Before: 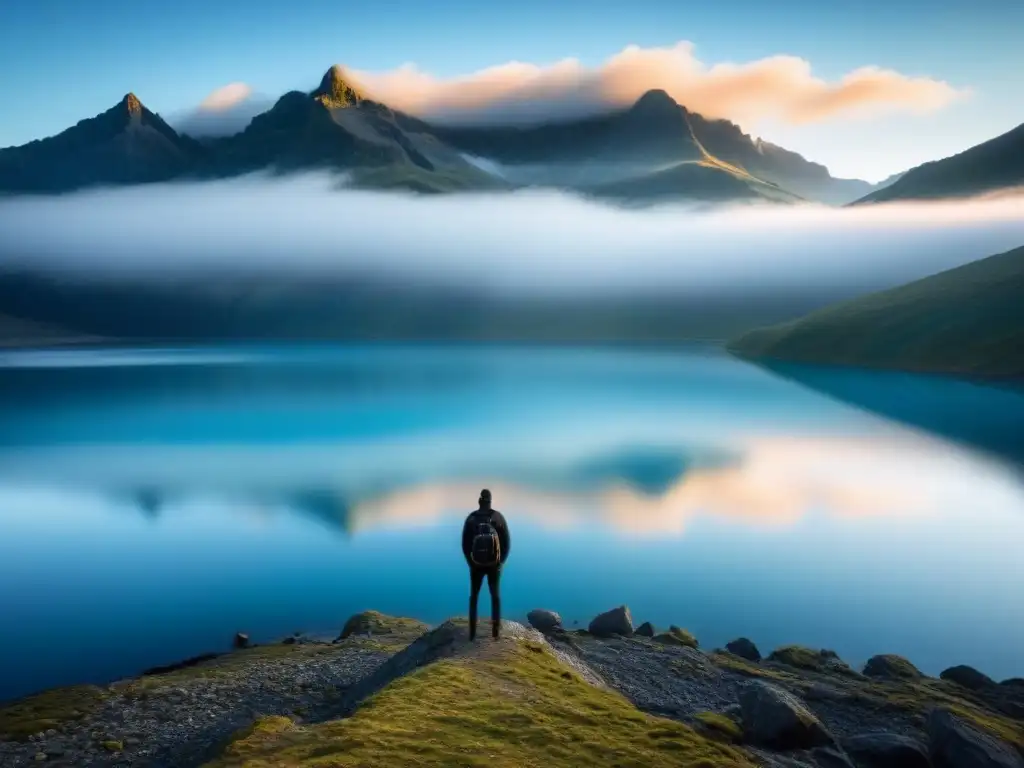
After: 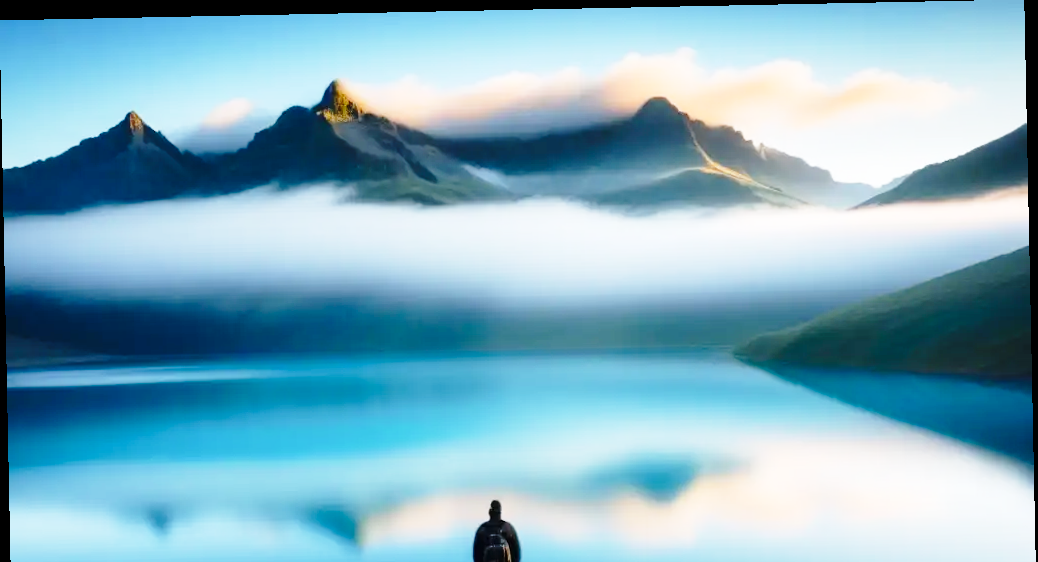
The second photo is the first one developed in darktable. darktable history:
rotate and perspective: rotation -1.17°, automatic cropping off
crop: bottom 28.576%
base curve: curves: ch0 [(0, 0) (0.028, 0.03) (0.121, 0.232) (0.46, 0.748) (0.859, 0.968) (1, 1)], preserve colors none
